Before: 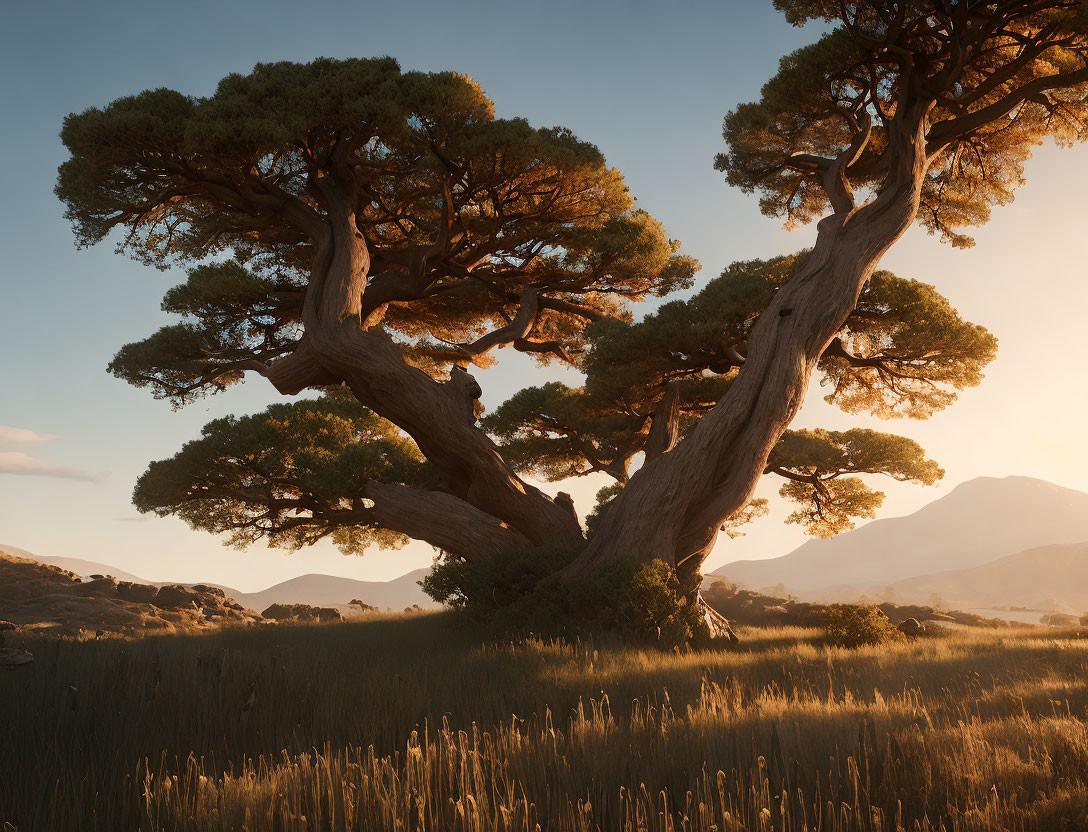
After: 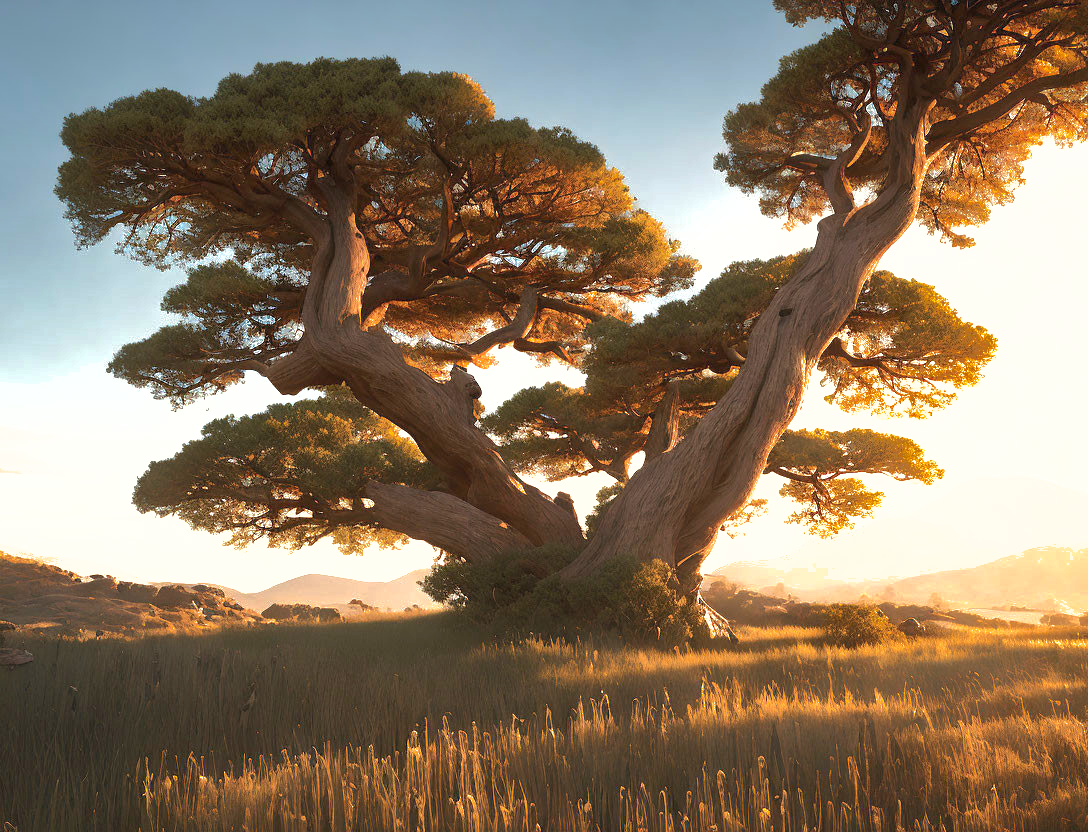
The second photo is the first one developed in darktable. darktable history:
shadows and highlights: shadows 40.13, highlights -60.07
tone equalizer: on, module defaults
exposure: black level correction 0, exposure 1.125 EV, compensate highlight preservation false
